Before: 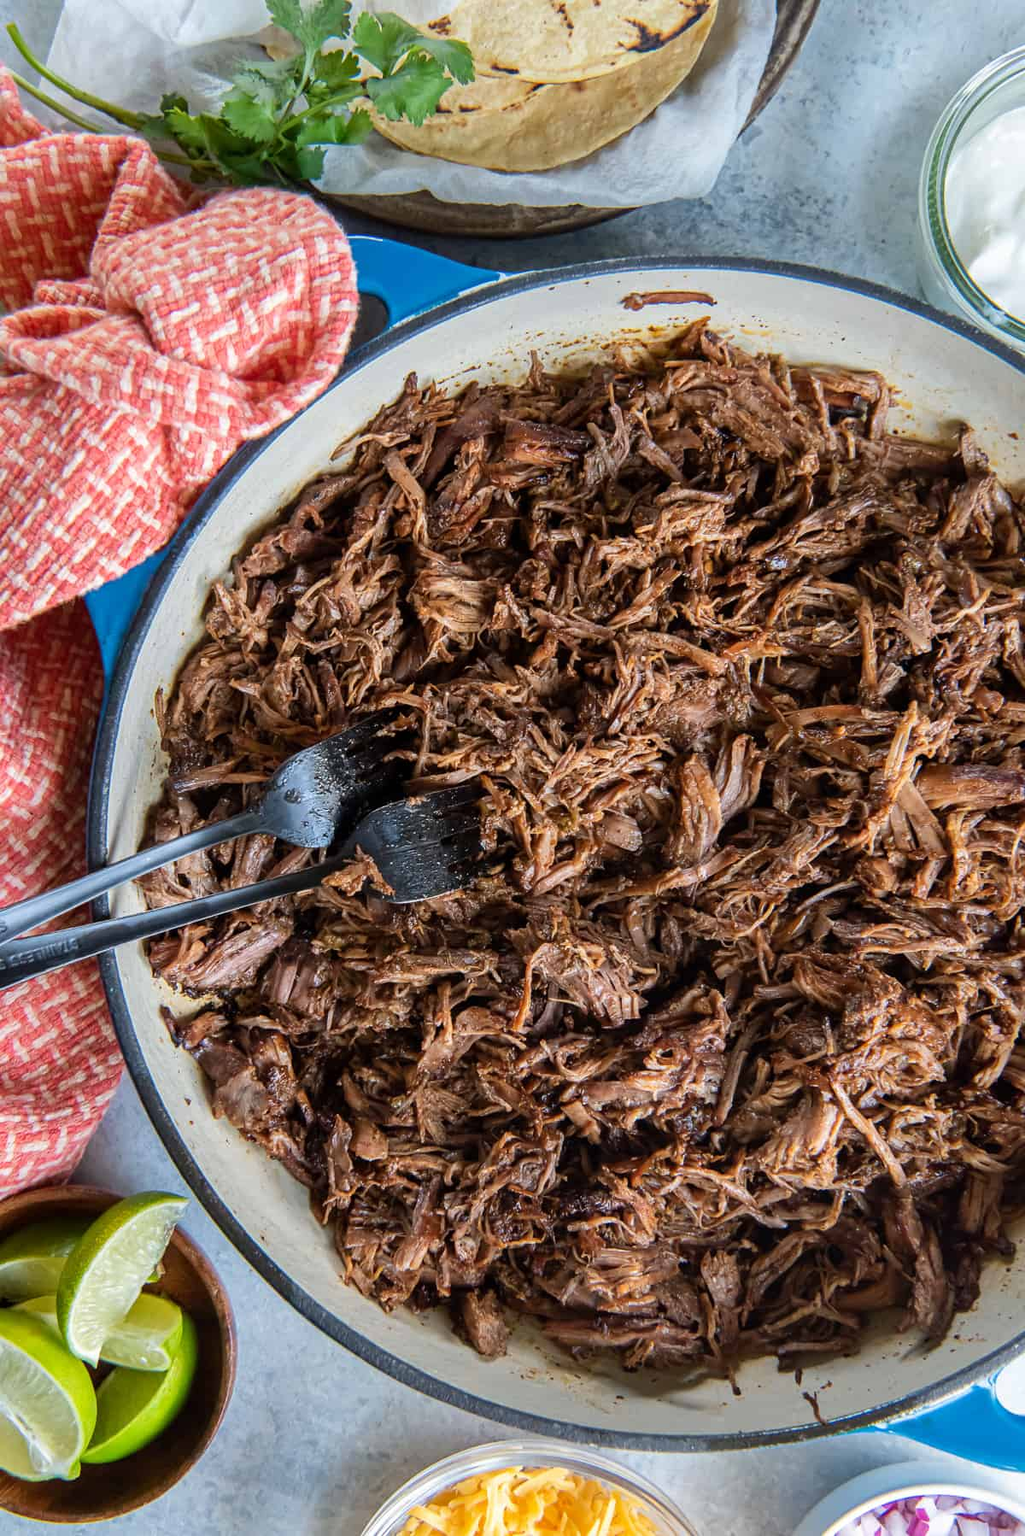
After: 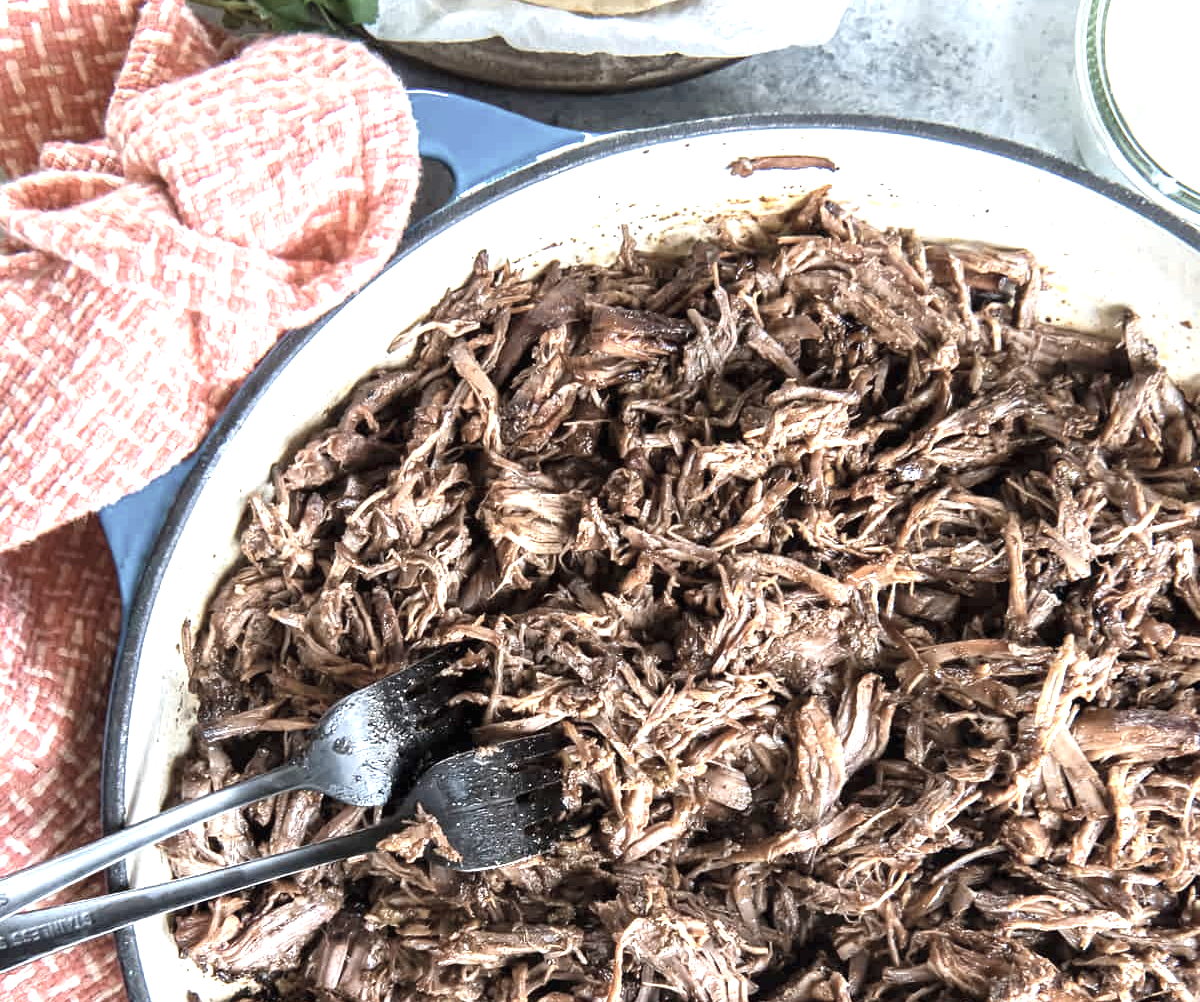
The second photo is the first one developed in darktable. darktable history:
color correction: highlights b* 0.065, saturation 0.487
crop and rotate: top 10.447%, bottom 33.777%
exposure: black level correction 0, exposure 1.293 EV, compensate highlight preservation false
